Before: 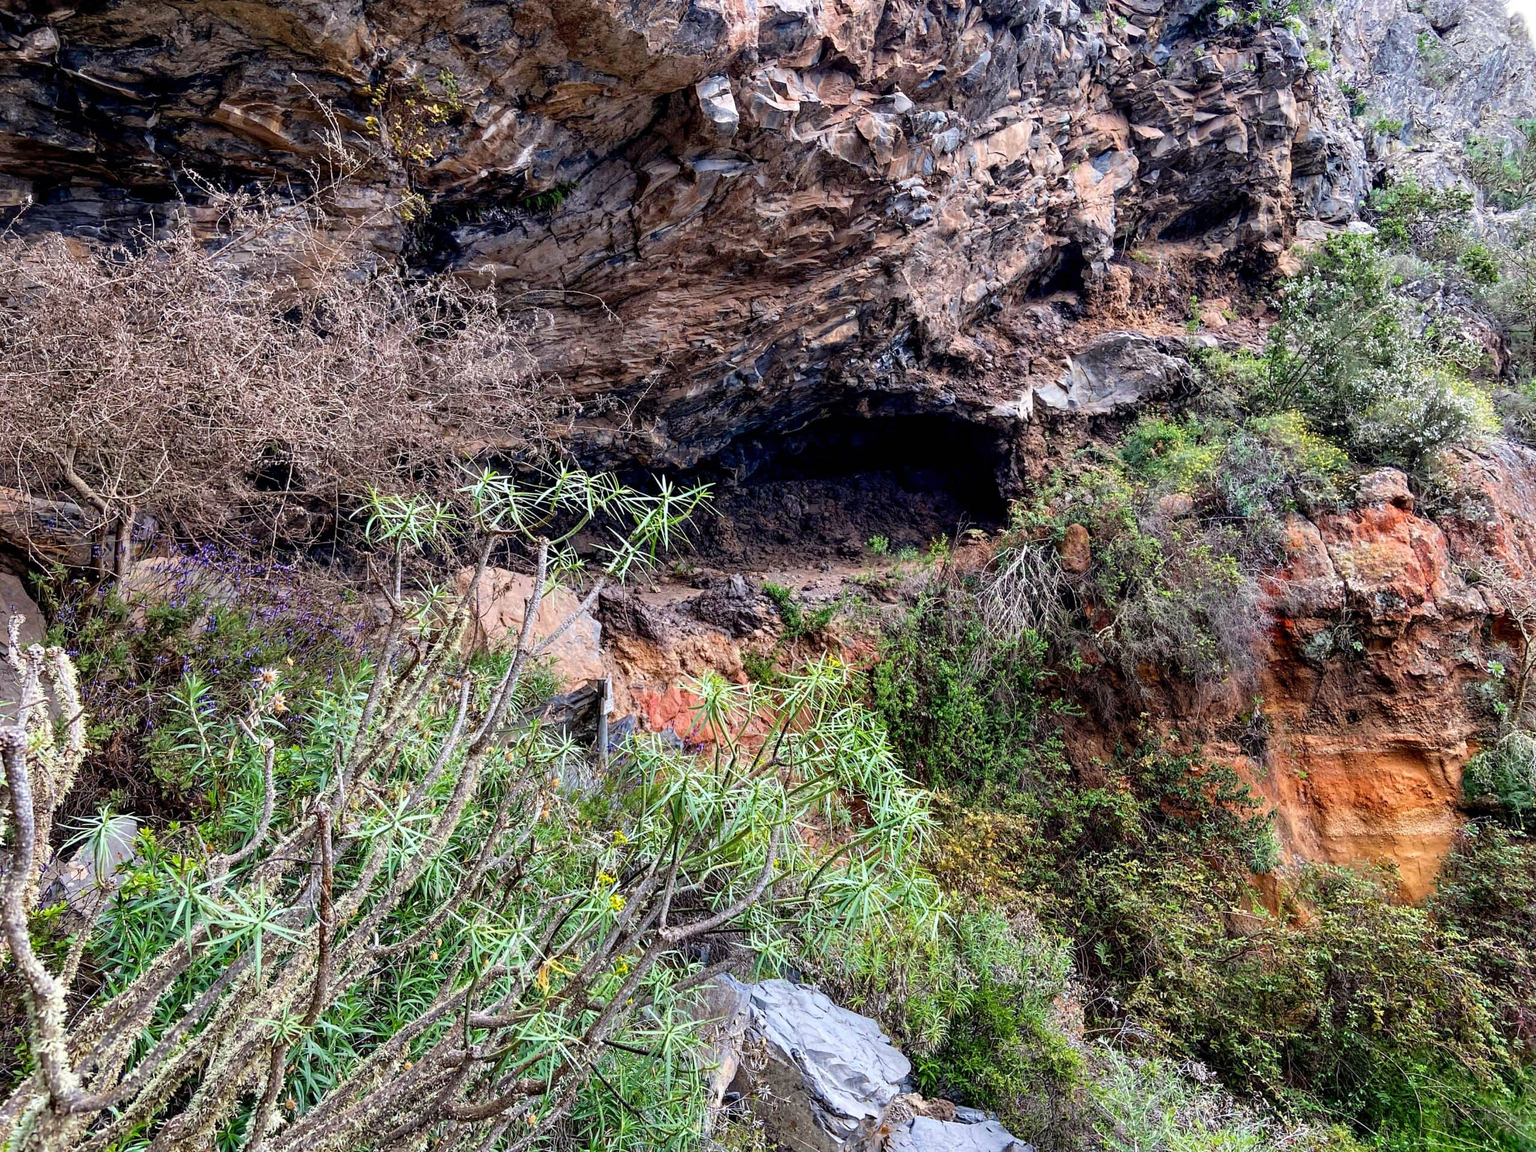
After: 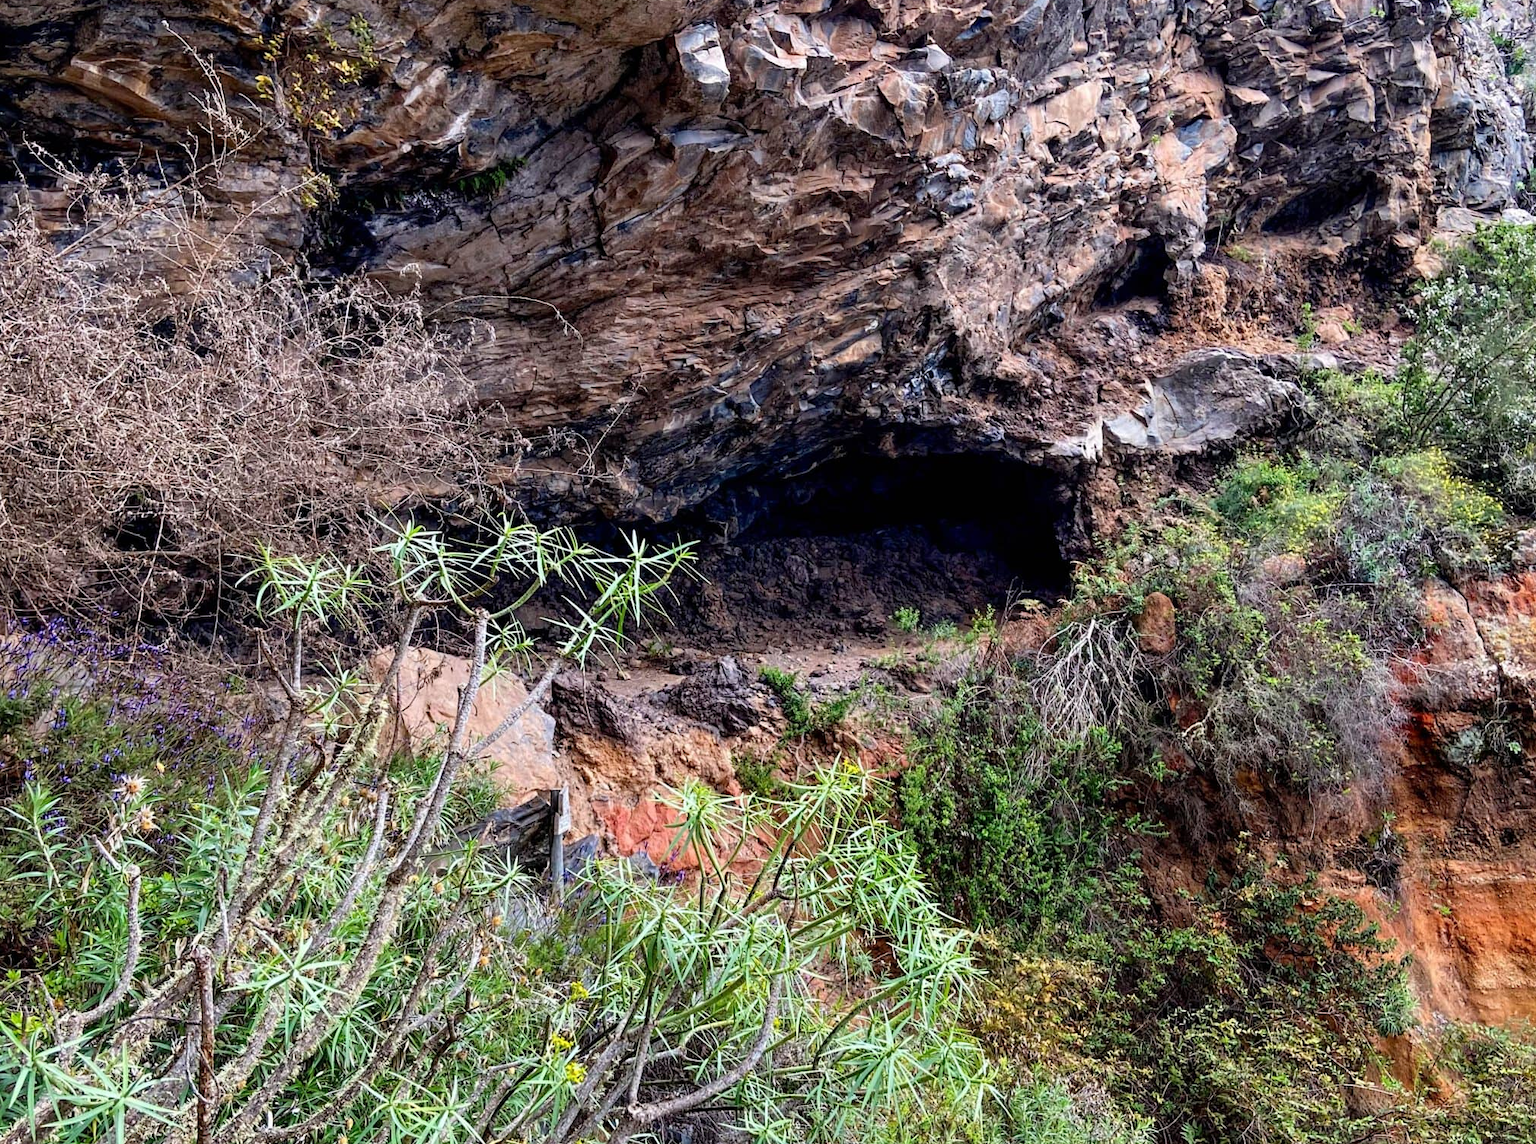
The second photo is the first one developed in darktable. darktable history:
crop and rotate: left 10.694%, top 4.983%, right 10.448%, bottom 16.677%
contrast brightness saturation: contrast 0.045
